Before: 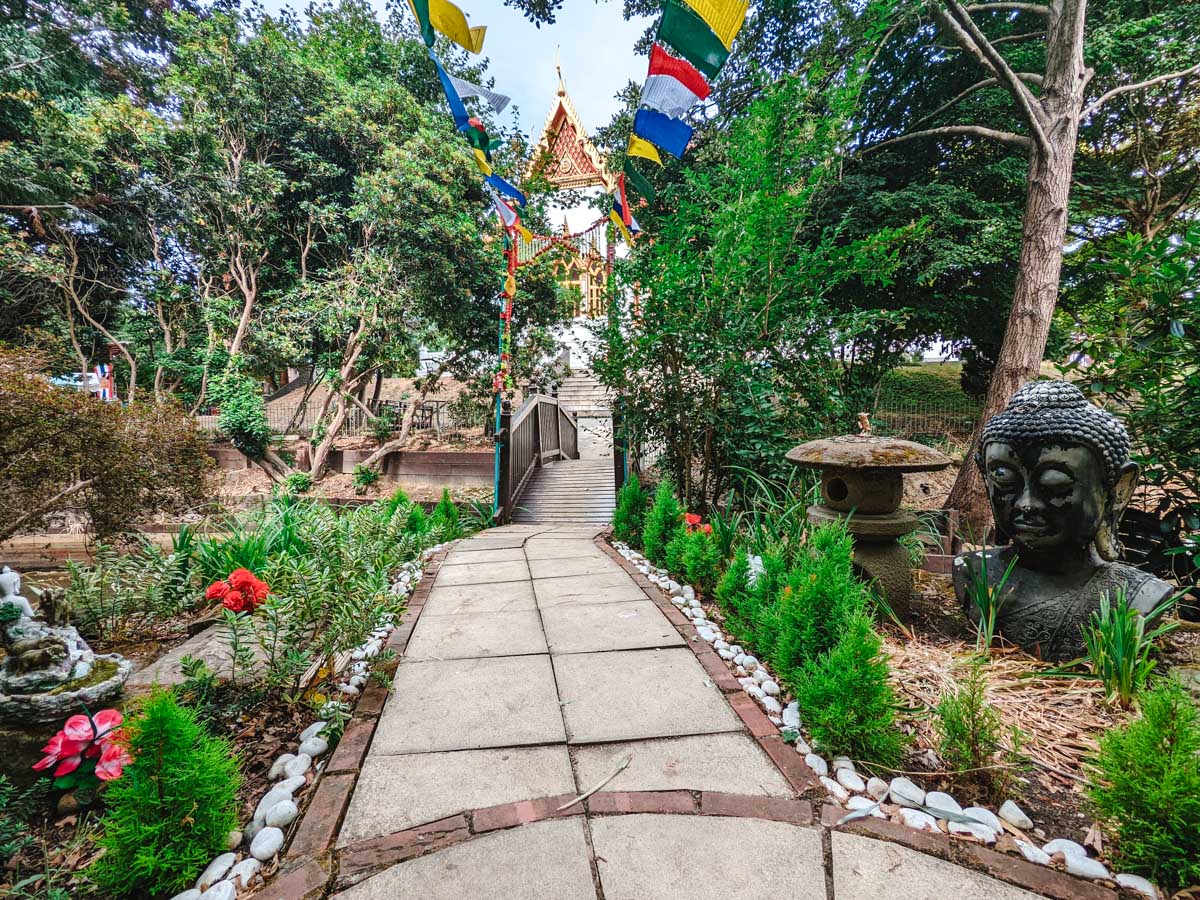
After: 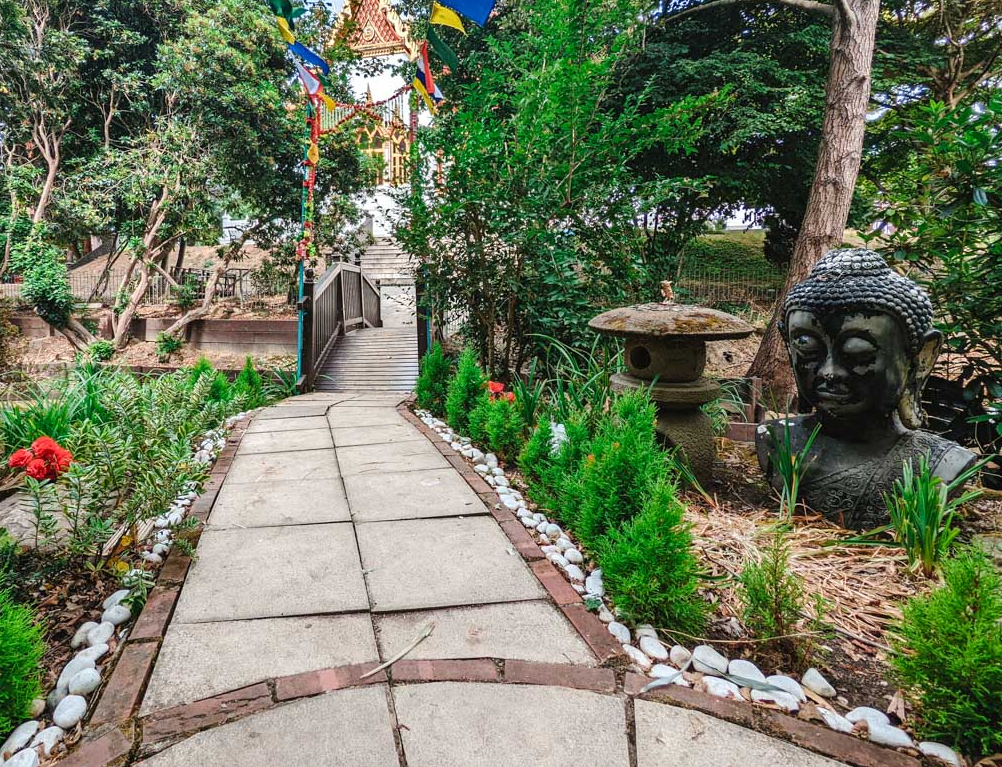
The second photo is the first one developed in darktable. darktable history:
crop: left 16.46%, top 14.694%
